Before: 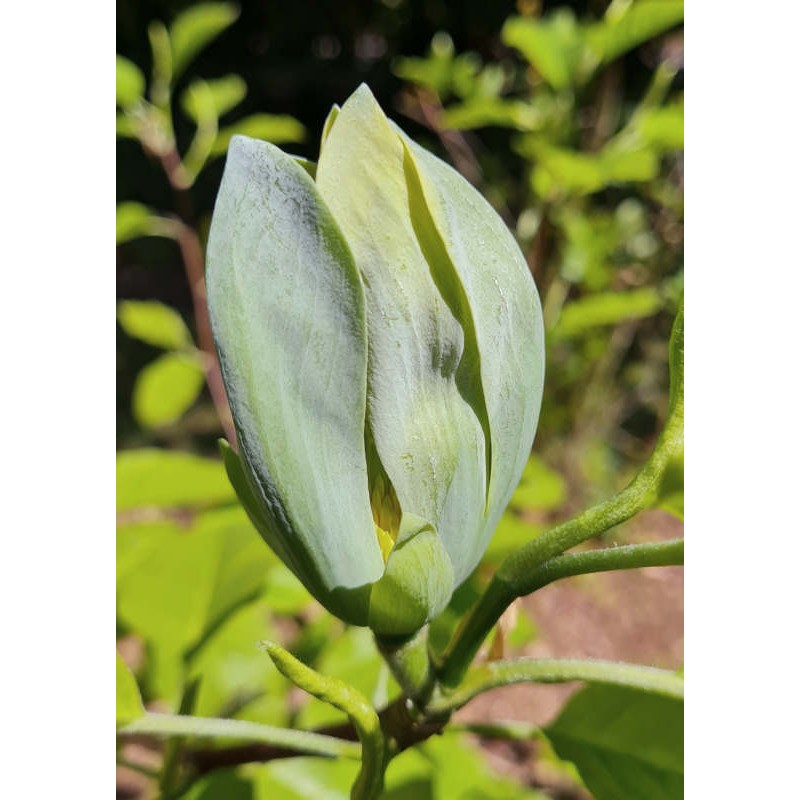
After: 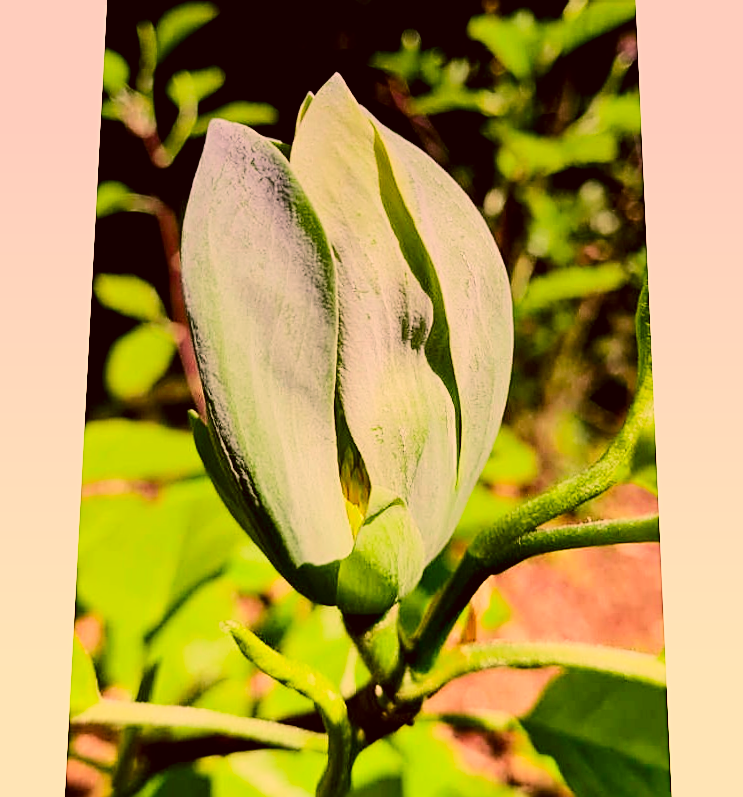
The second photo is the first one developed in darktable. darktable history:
graduated density: hue 238.83°, saturation 50%
contrast brightness saturation: contrast 0.28
exposure: exposure 0.496 EV, compensate highlight preservation false
color correction: highlights a* 10.44, highlights b* 30.04, shadows a* 2.73, shadows b* 17.51, saturation 1.72
rotate and perspective: rotation 0.215°, lens shift (vertical) -0.139, crop left 0.069, crop right 0.939, crop top 0.002, crop bottom 0.996
sharpen: on, module defaults
color contrast: blue-yellow contrast 0.62
filmic rgb: black relative exposure -4.14 EV, white relative exposure 5.1 EV, hardness 2.11, contrast 1.165
